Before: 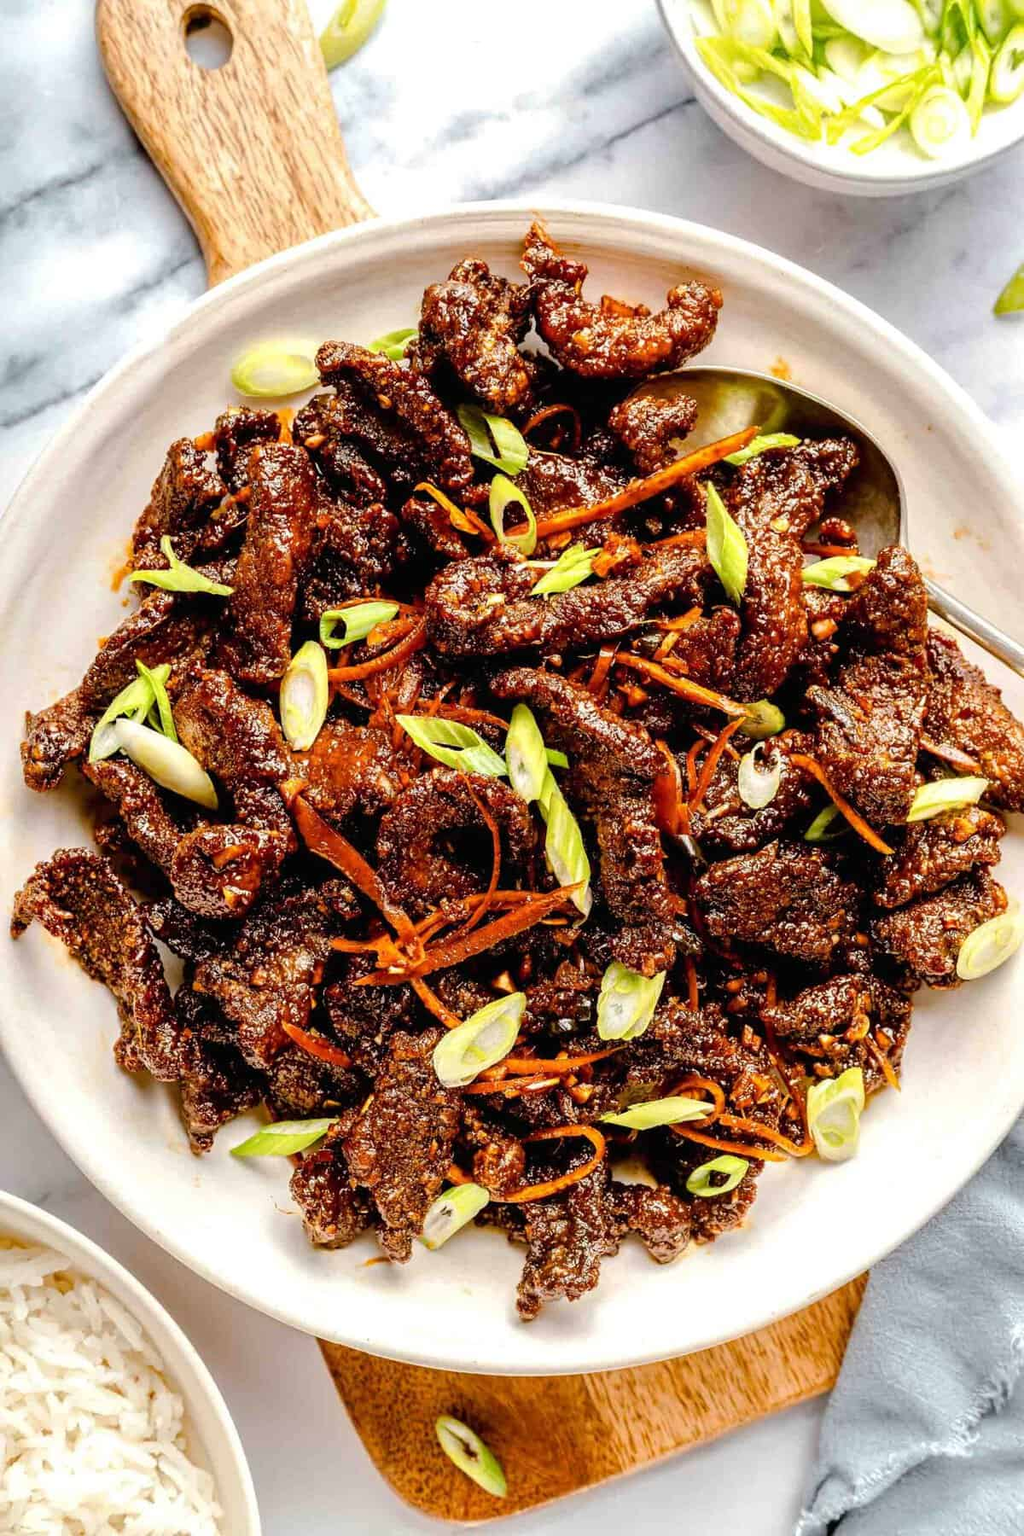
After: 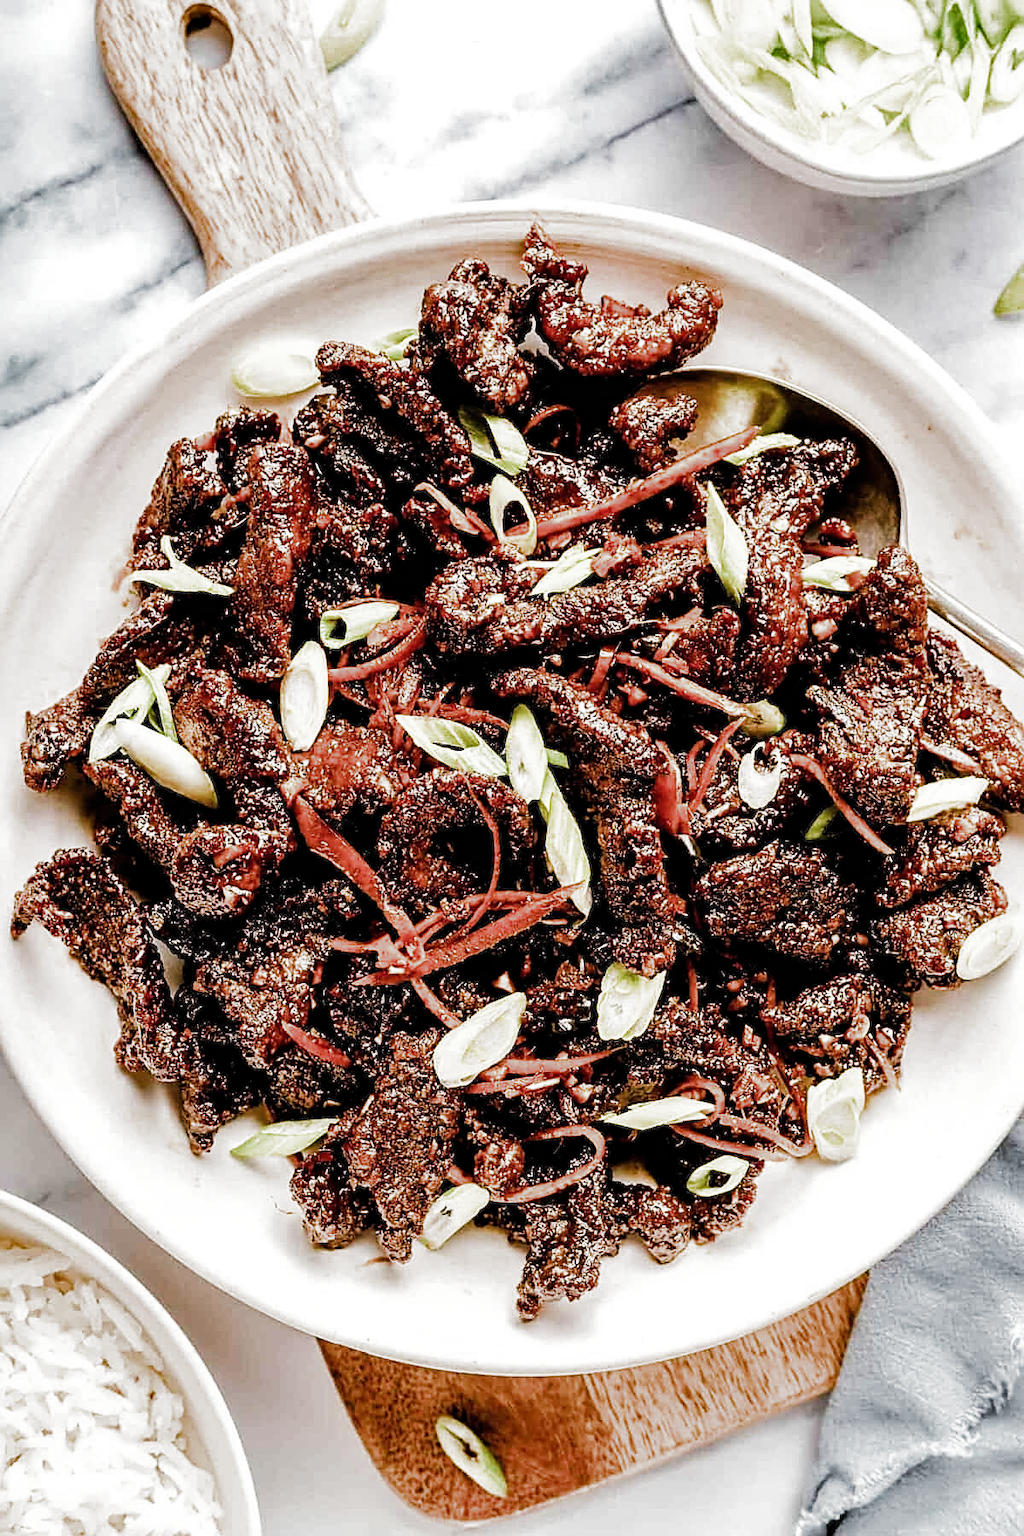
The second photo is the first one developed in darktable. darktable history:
sharpen: amount 0.551
filmic rgb: black relative exposure -6.38 EV, white relative exposure 2.42 EV, threshold 2.95 EV, target white luminance 99.997%, hardness 5.27, latitude 0.417%, contrast 1.426, highlights saturation mix 2.67%, add noise in highlights 0.001, preserve chrominance max RGB, color science v3 (2019), use custom middle-gray values true, contrast in highlights soft, enable highlight reconstruction true
shadows and highlights: shadows 36.21, highlights -26.68, soften with gaussian
